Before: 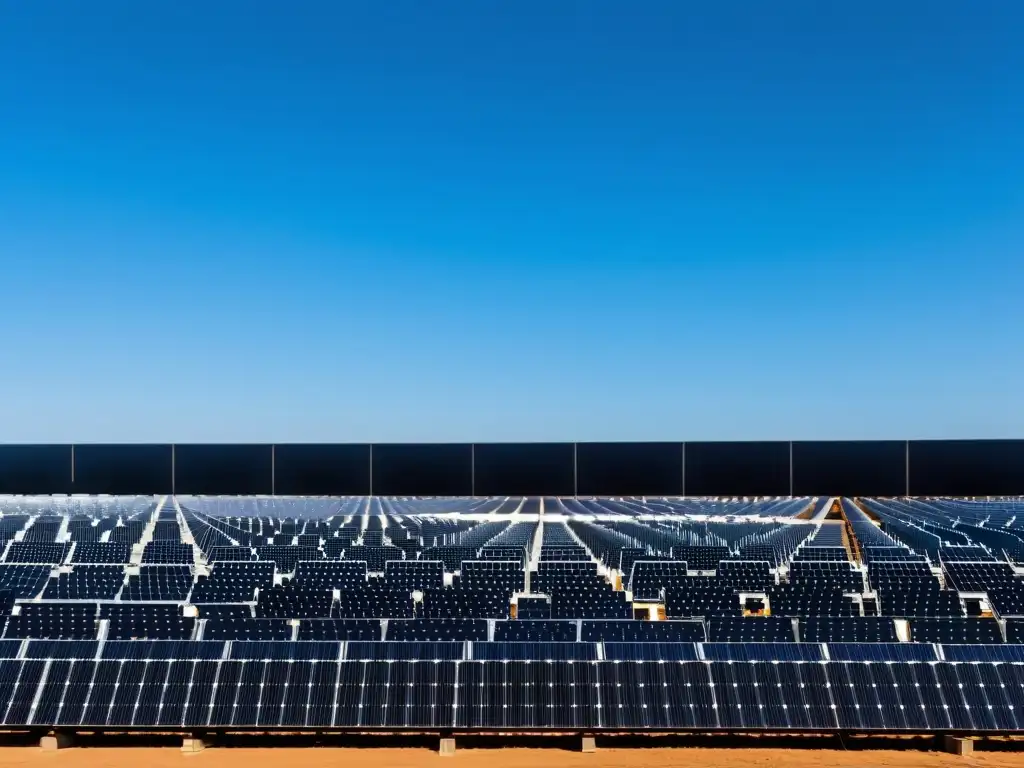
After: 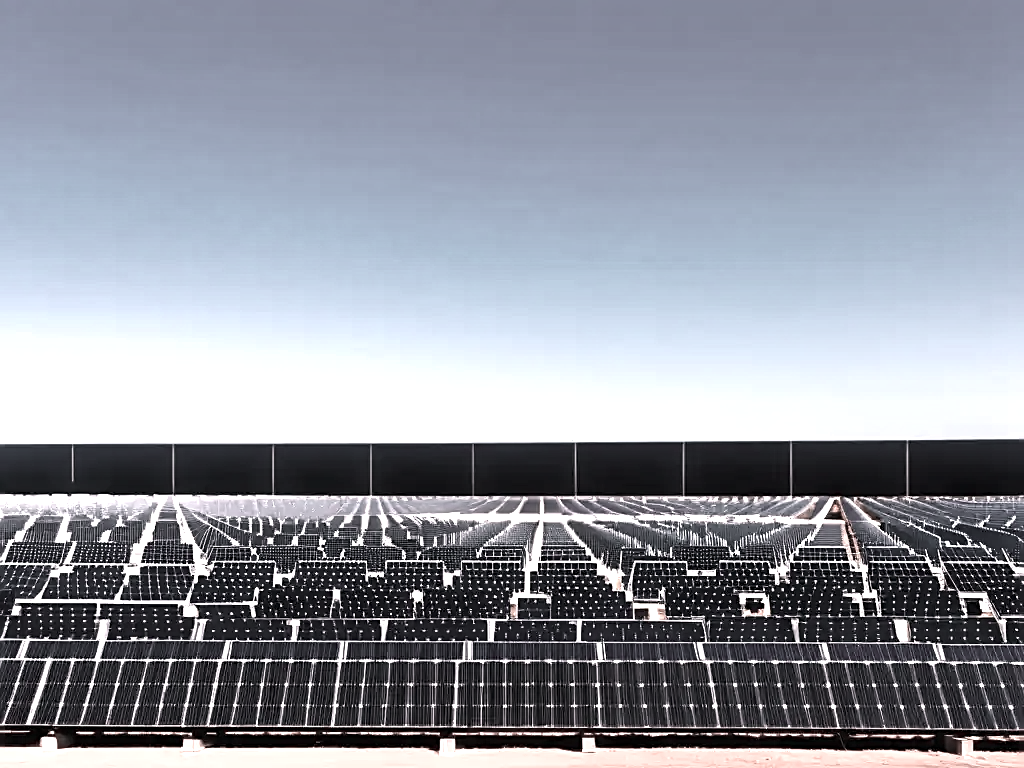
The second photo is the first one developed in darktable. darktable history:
color contrast: green-magenta contrast 0.3, blue-yellow contrast 0.15
exposure: black level correction 0, exposure 1.1 EV, compensate exposure bias true, compensate highlight preservation false
white balance: red 1.188, blue 1.11
shadows and highlights: white point adjustment 0.05, highlights color adjustment 55.9%, soften with gaussian
sharpen: on, module defaults
